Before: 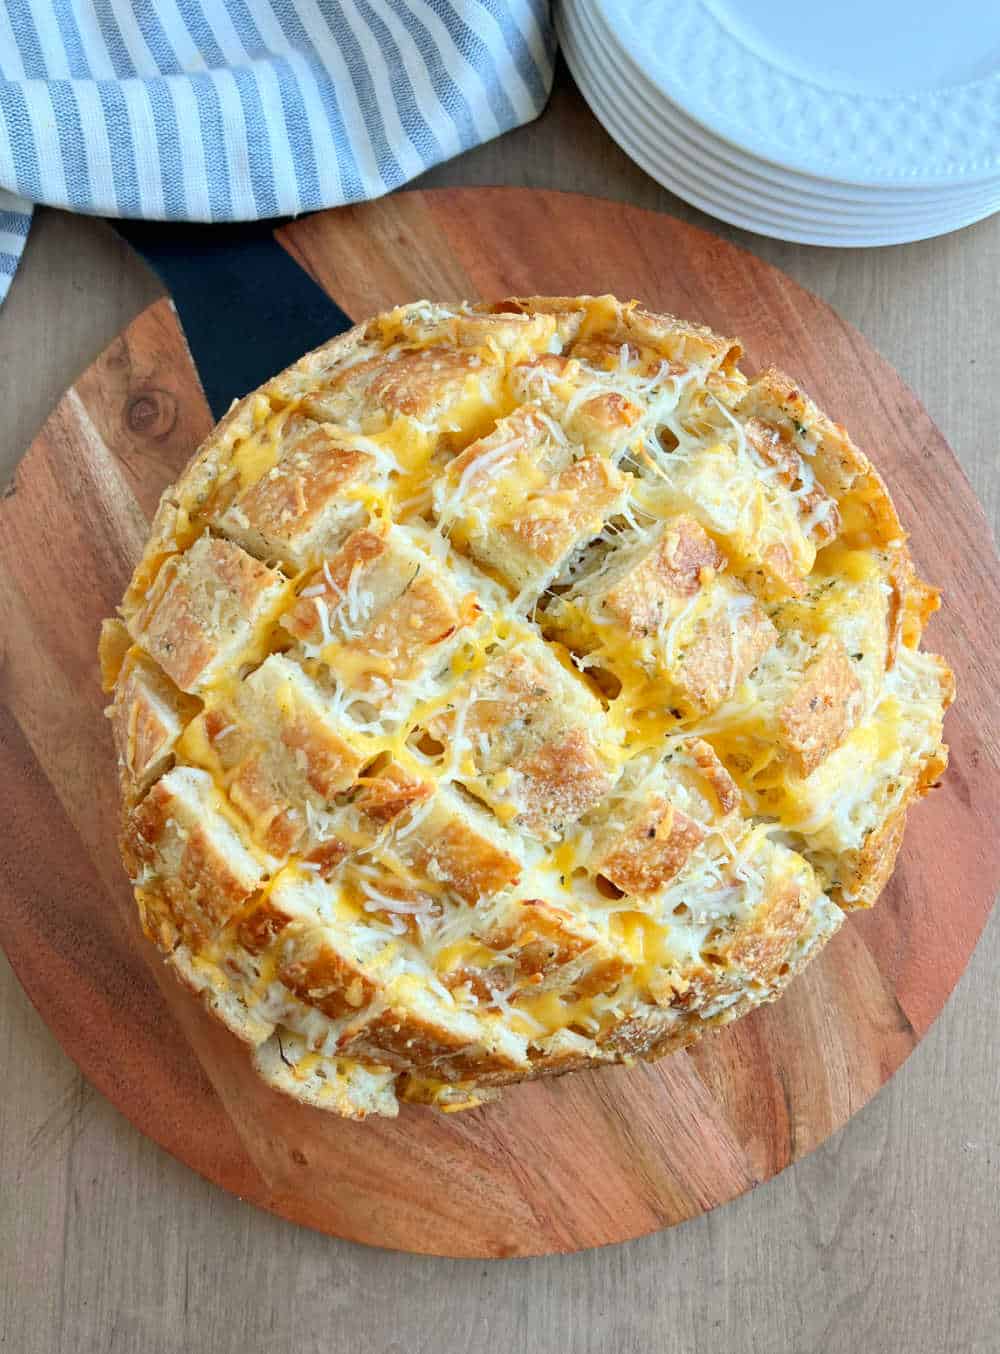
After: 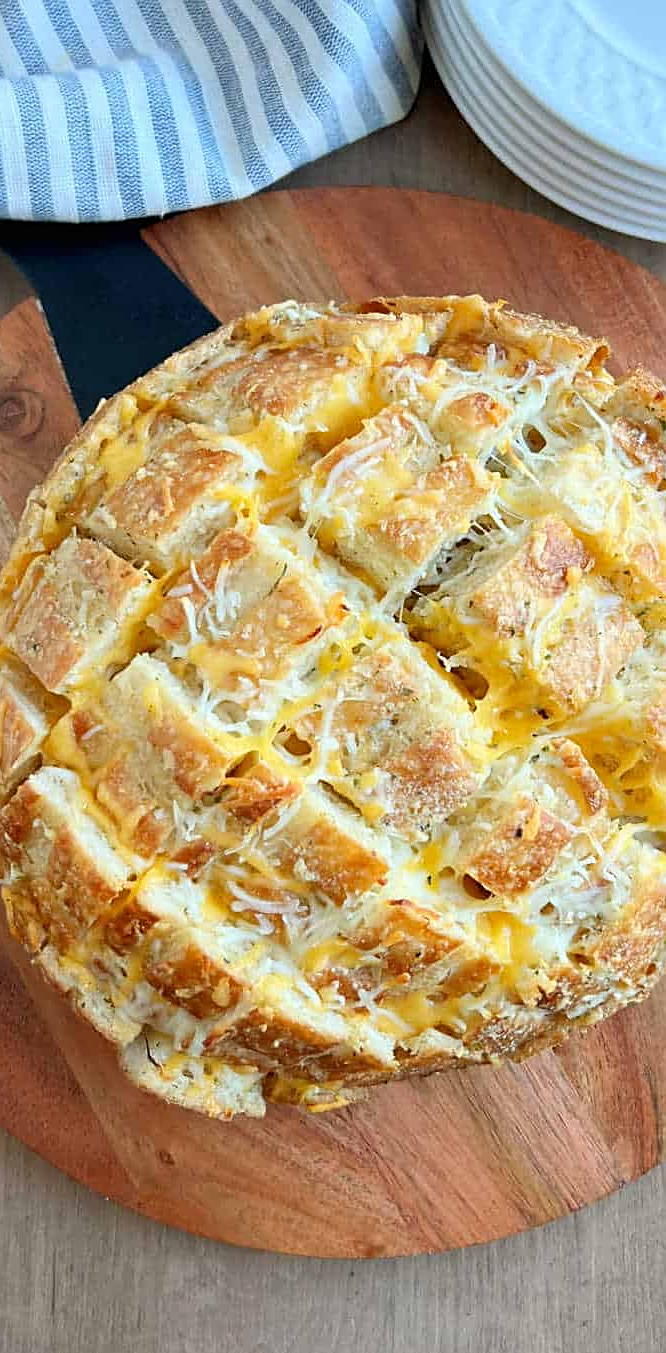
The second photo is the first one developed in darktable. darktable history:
crop and rotate: left 13.346%, right 20.012%
sharpen: on, module defaults
